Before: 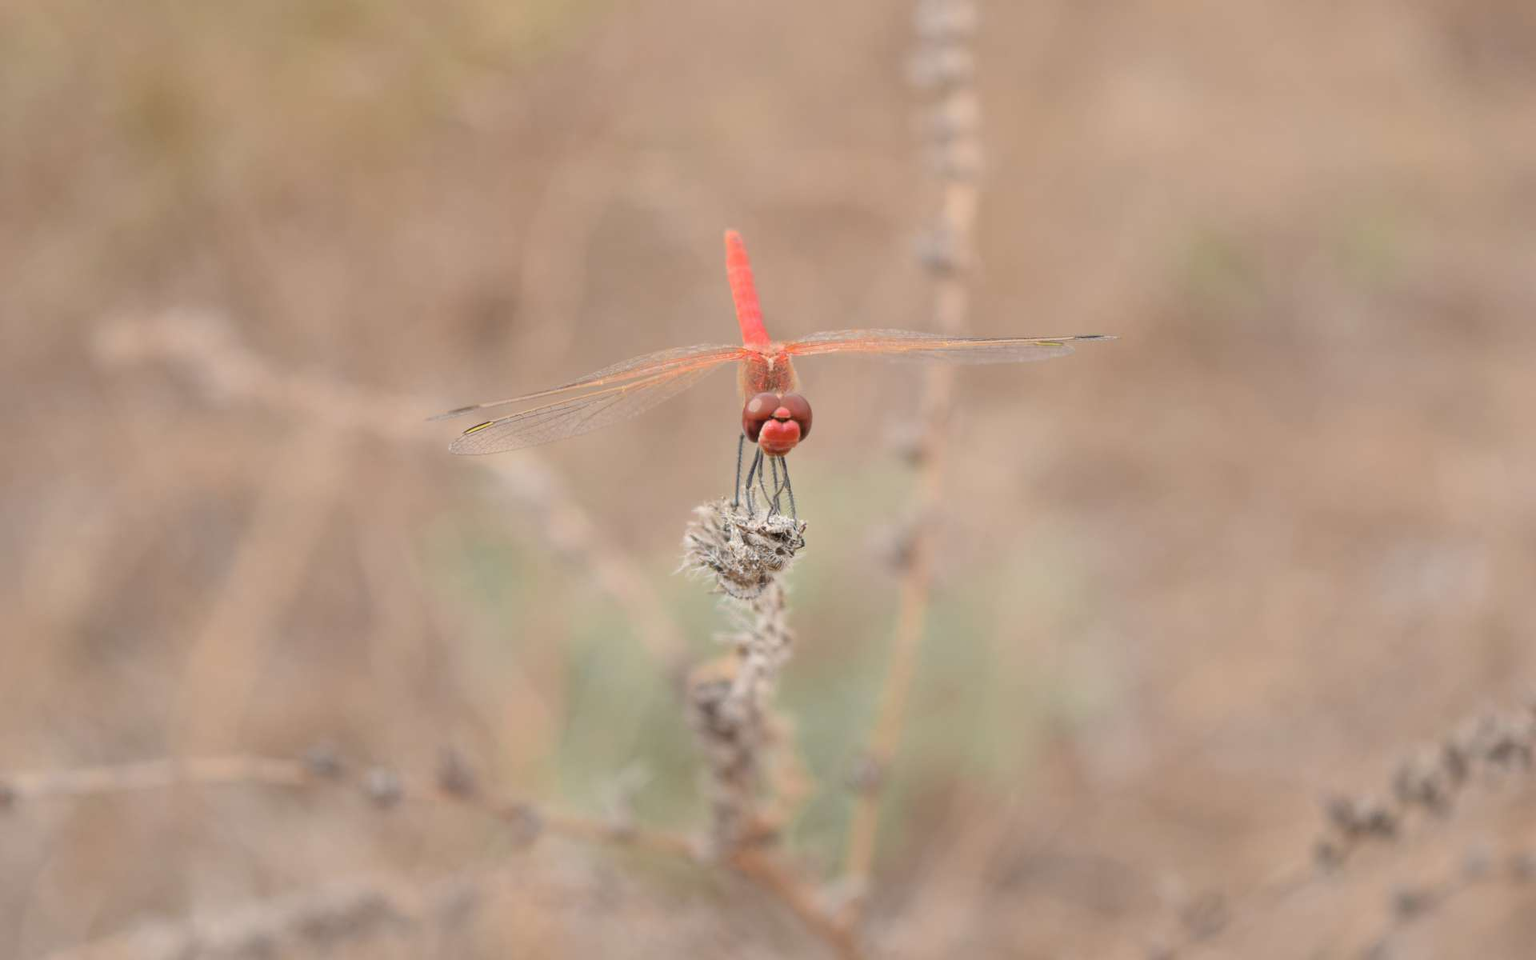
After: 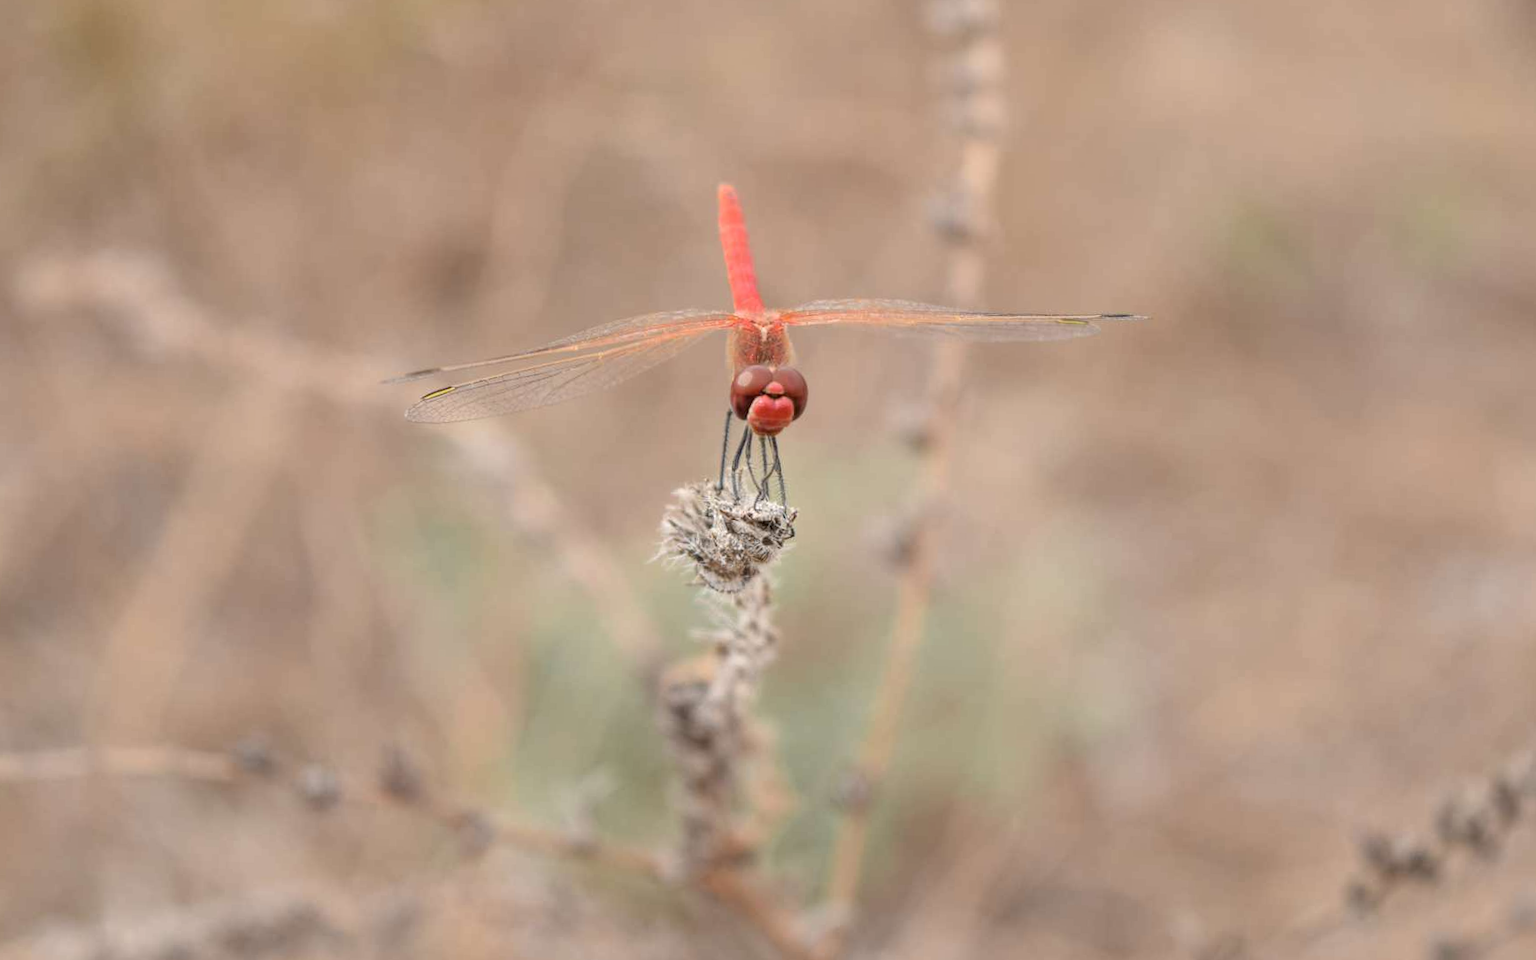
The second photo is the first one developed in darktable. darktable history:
color balance rgb: global vibrance 1%, saturation formula JzAzBz (2021)
crop and rotate: angle -1.96°, left 3.097%, top 4.154%, right 1.586%, bottom 0.529%
local contrast: on, module defaults
